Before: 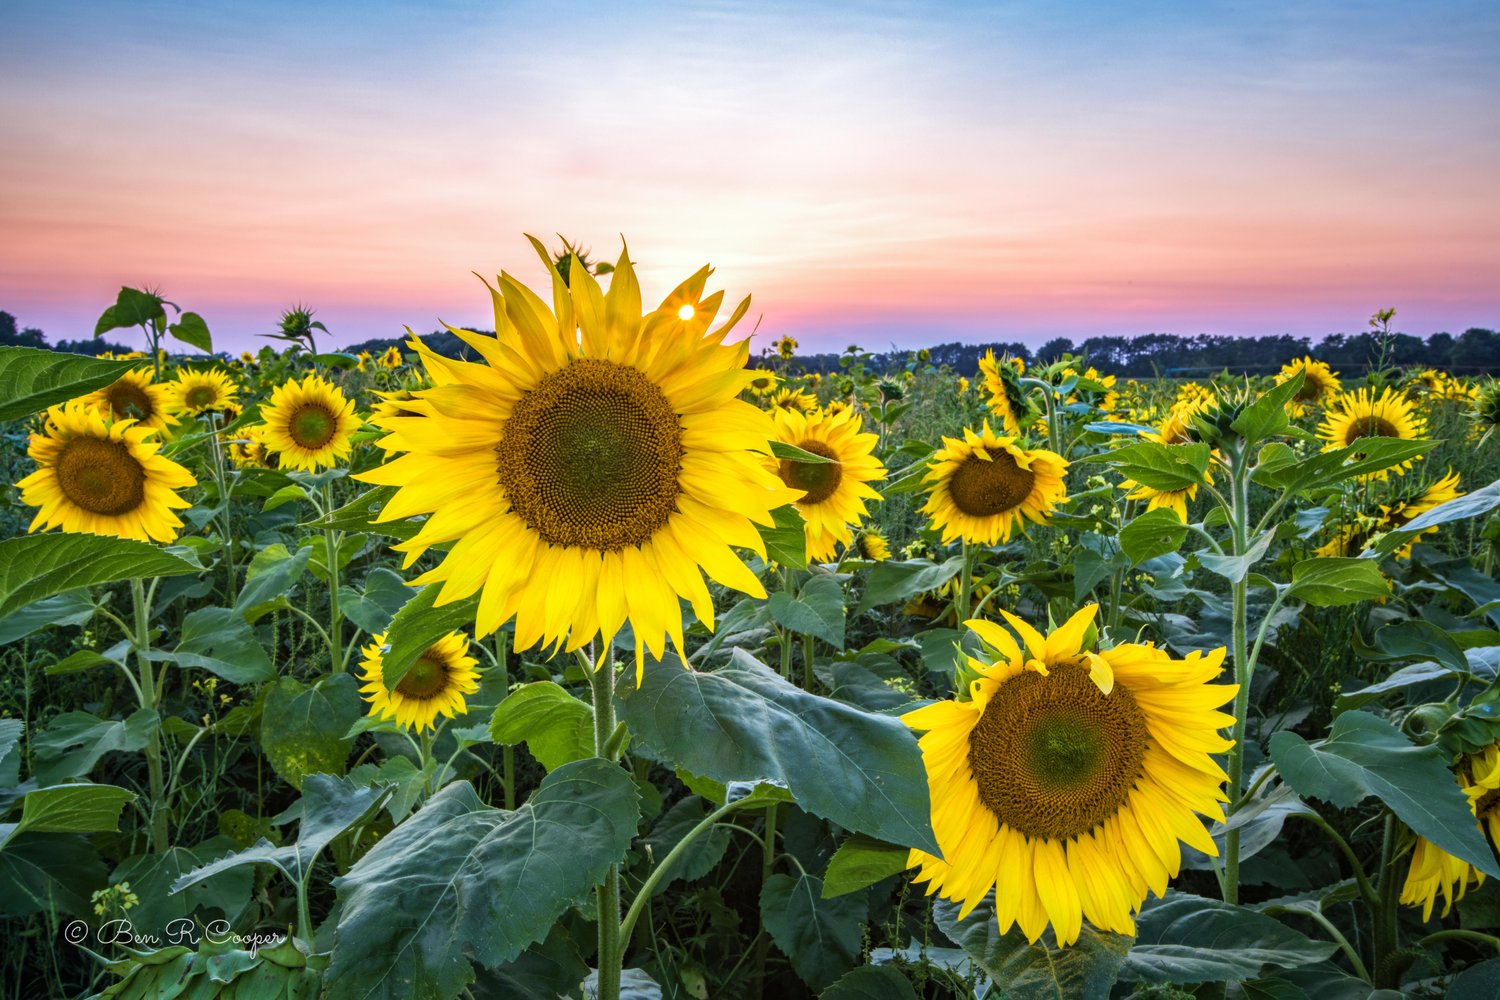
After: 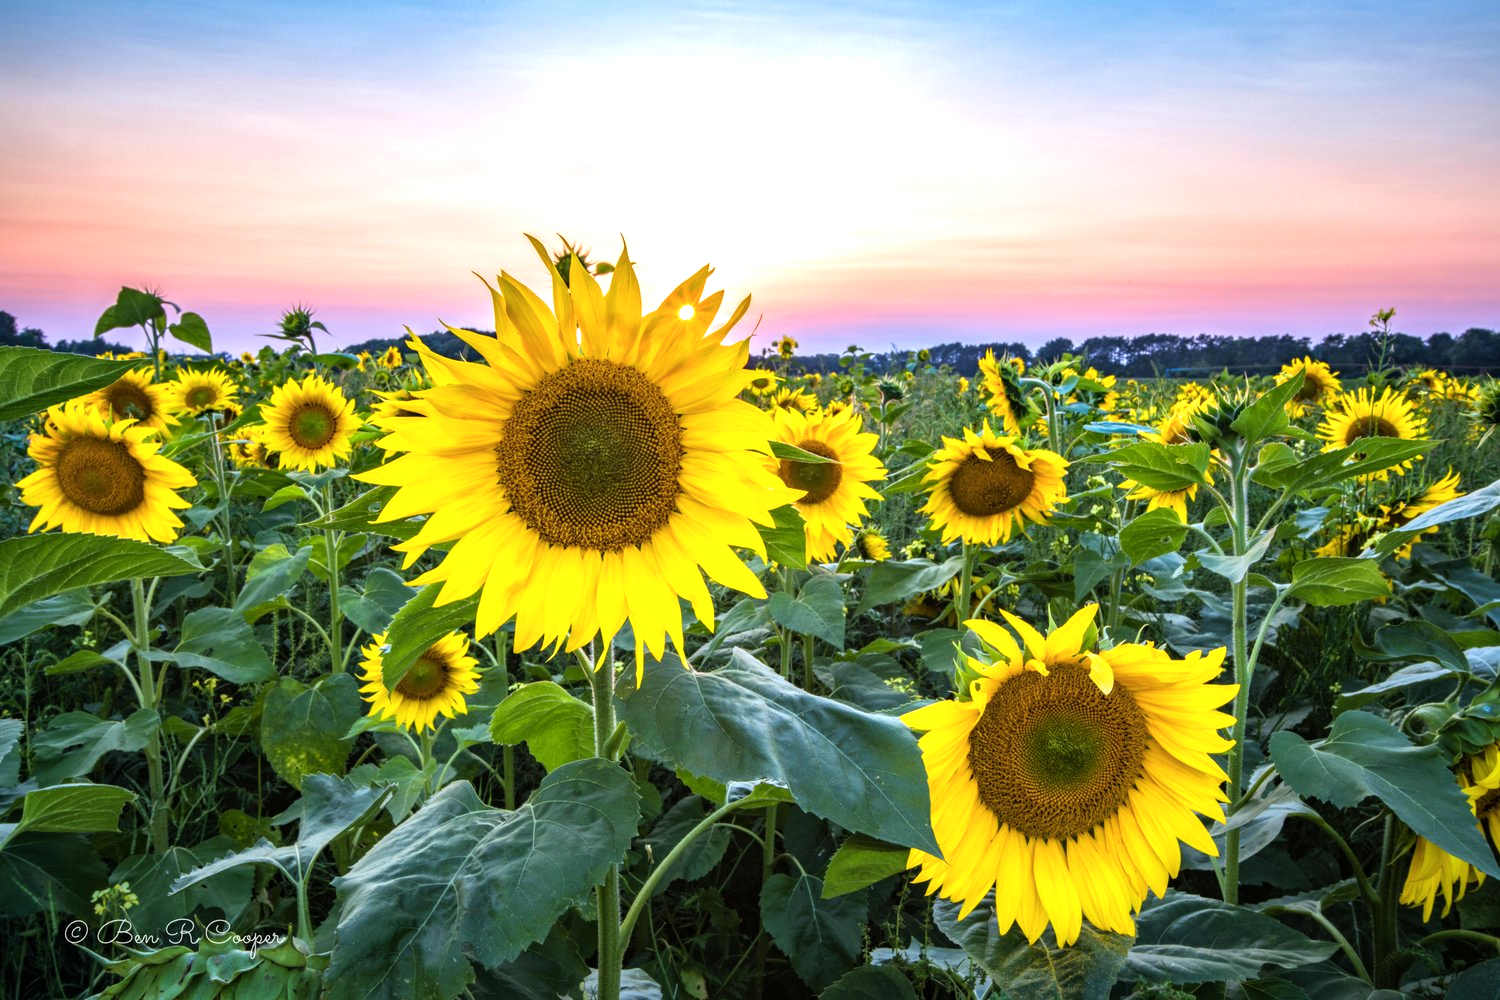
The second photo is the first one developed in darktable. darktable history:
tone equalizer: -8 EV -0.4 EV, -7 EV -0.375 EV, -6 EV -0.371 EV, -5 EV -0.235 EV, -3 EV 0.225 EV, -2 EV 0.337 EV, -1 EV 0.405 EV, +0 EV 0.426 EV
color balance rgb: global offset › hue 172.44°, perceptual saturation grading › global saturation 0.732%
